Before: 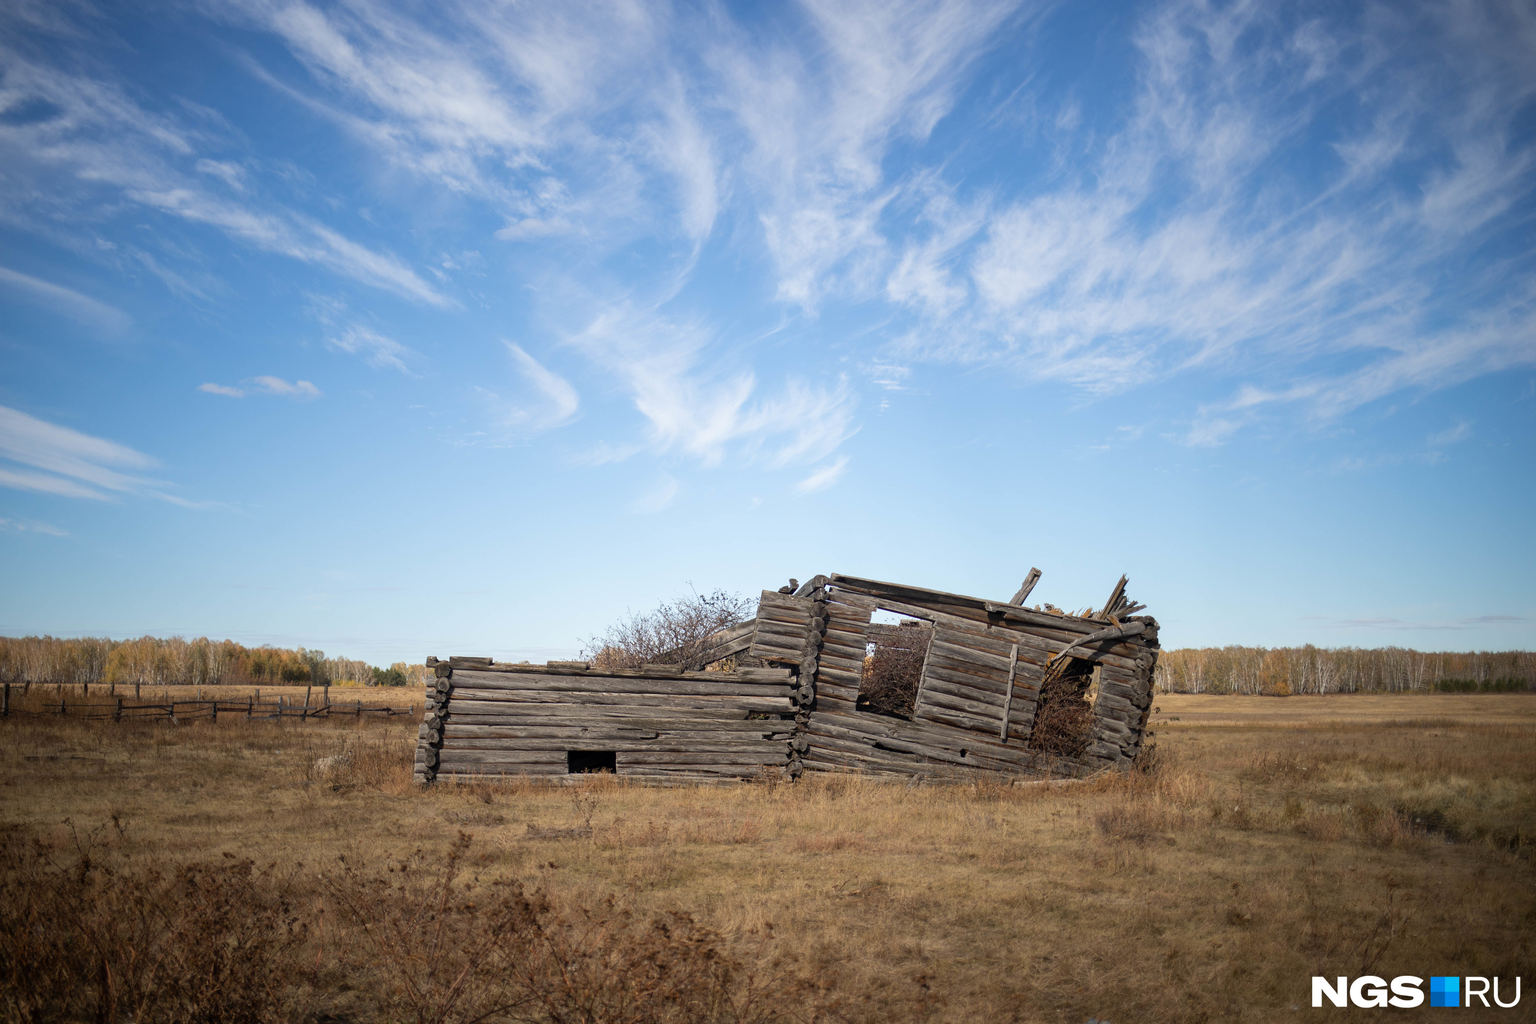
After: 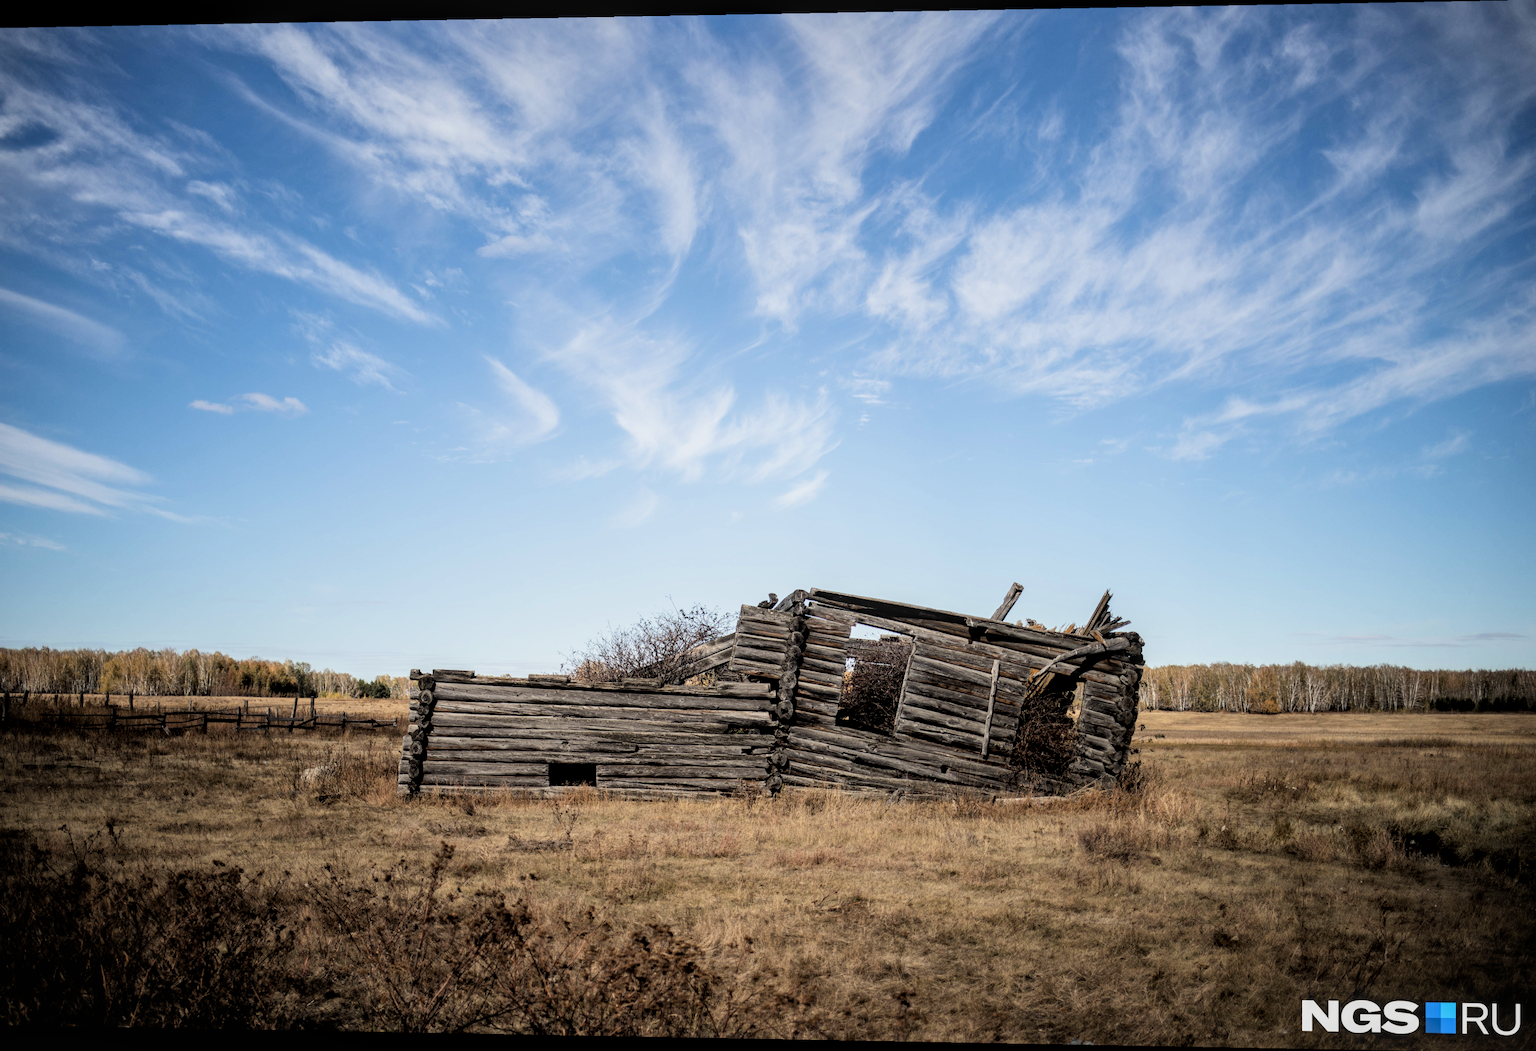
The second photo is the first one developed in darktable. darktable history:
filmic rgb: black relative exposure -4 EV, white relative exposure 3 EV, hardness 3.02, contrast 1.5
rotate and perspective: lens shift (horizontal) -0.055, automatic cropping off
local contrast: on, module defaults
